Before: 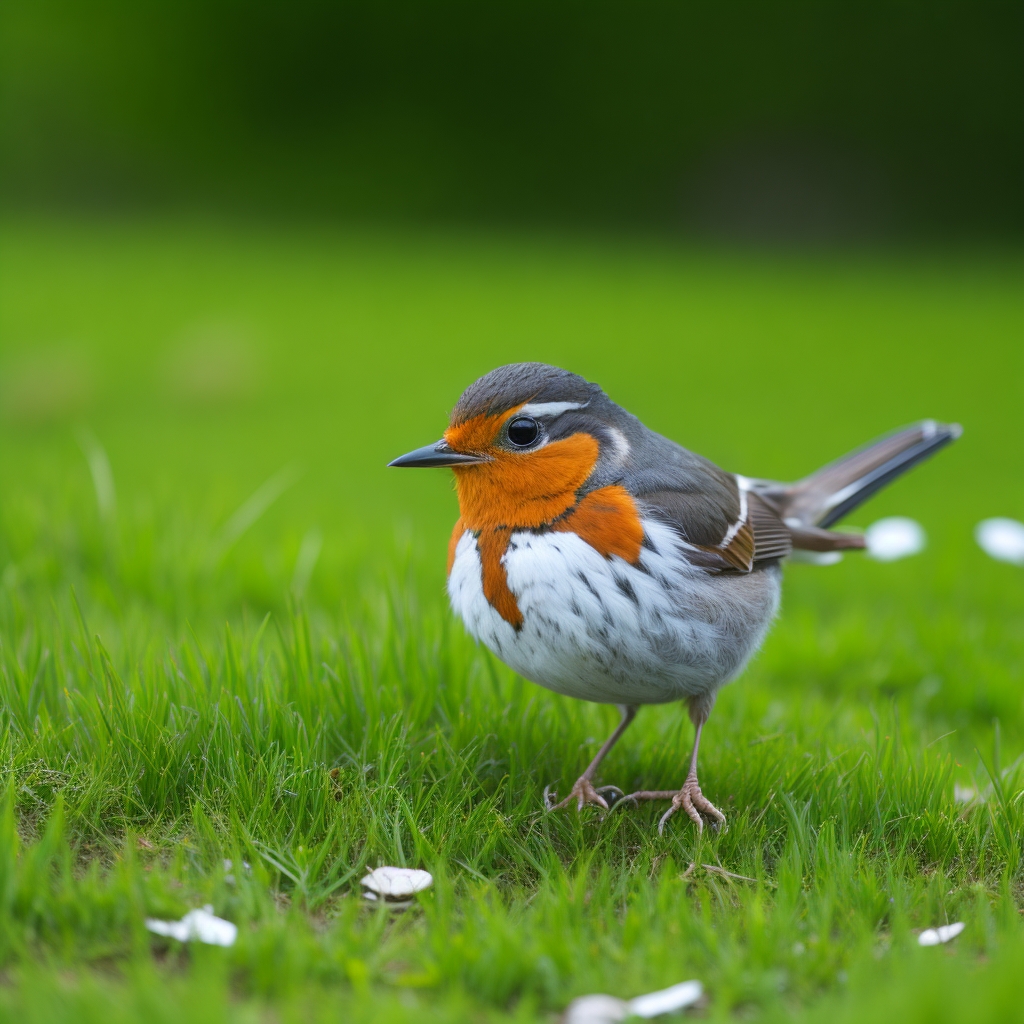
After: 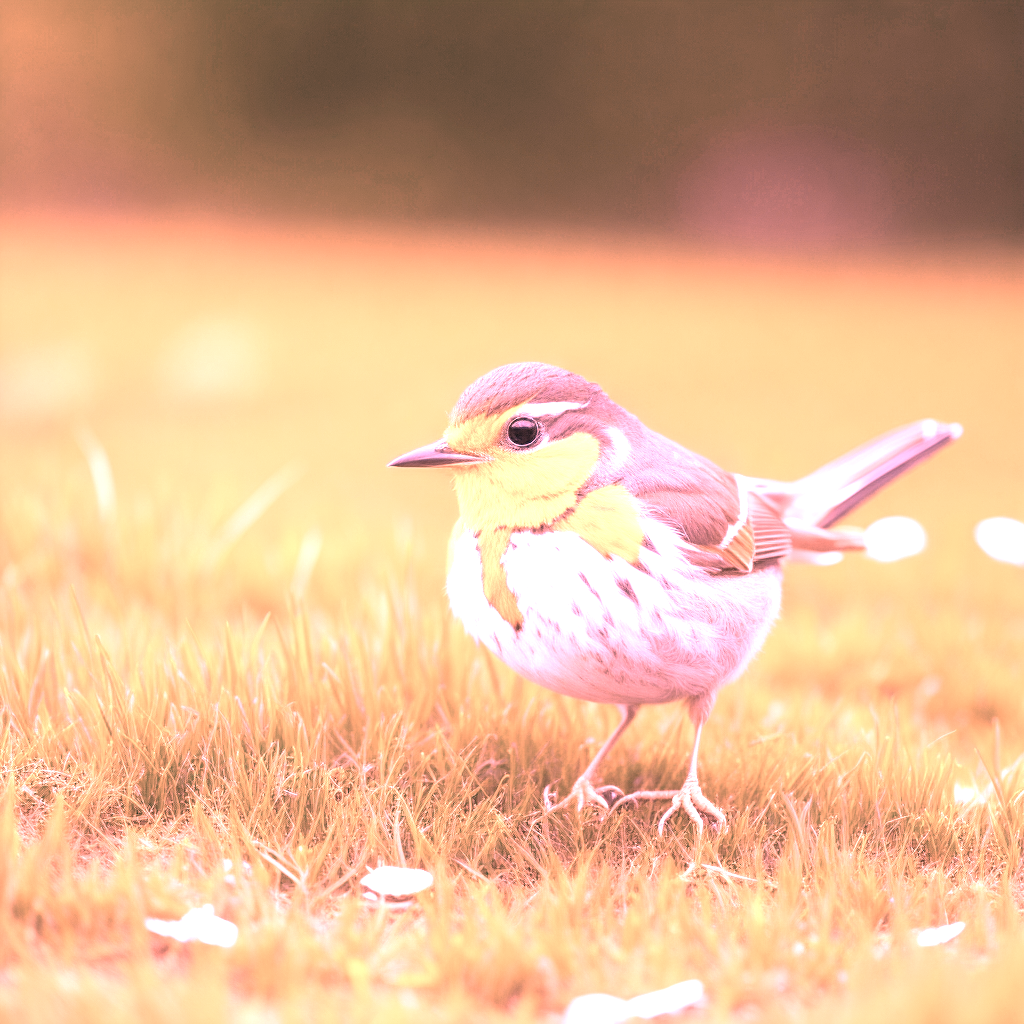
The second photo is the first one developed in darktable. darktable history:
contrast brightness saturation: brightness 0.18, saturation -0.5
white balance: red 4.26, blue 1.802
